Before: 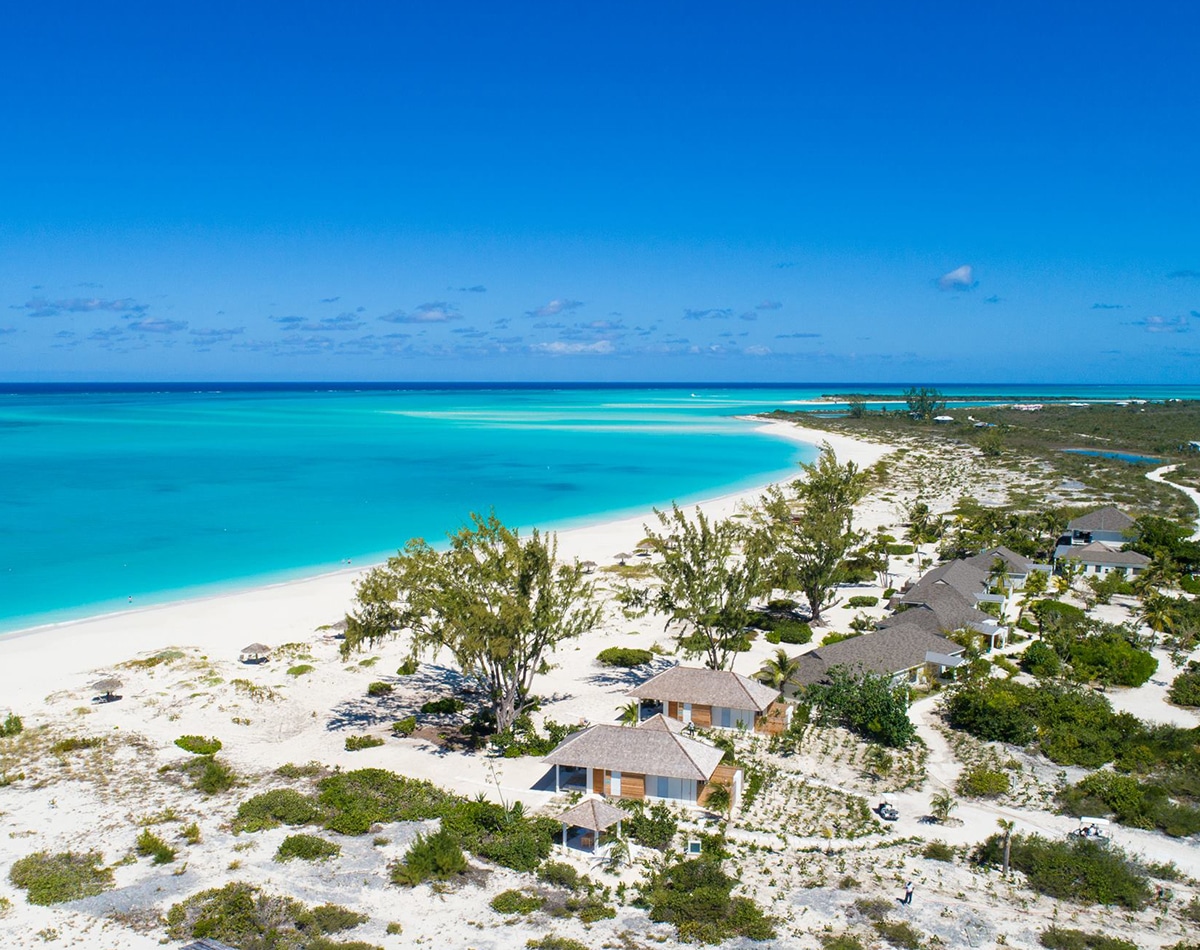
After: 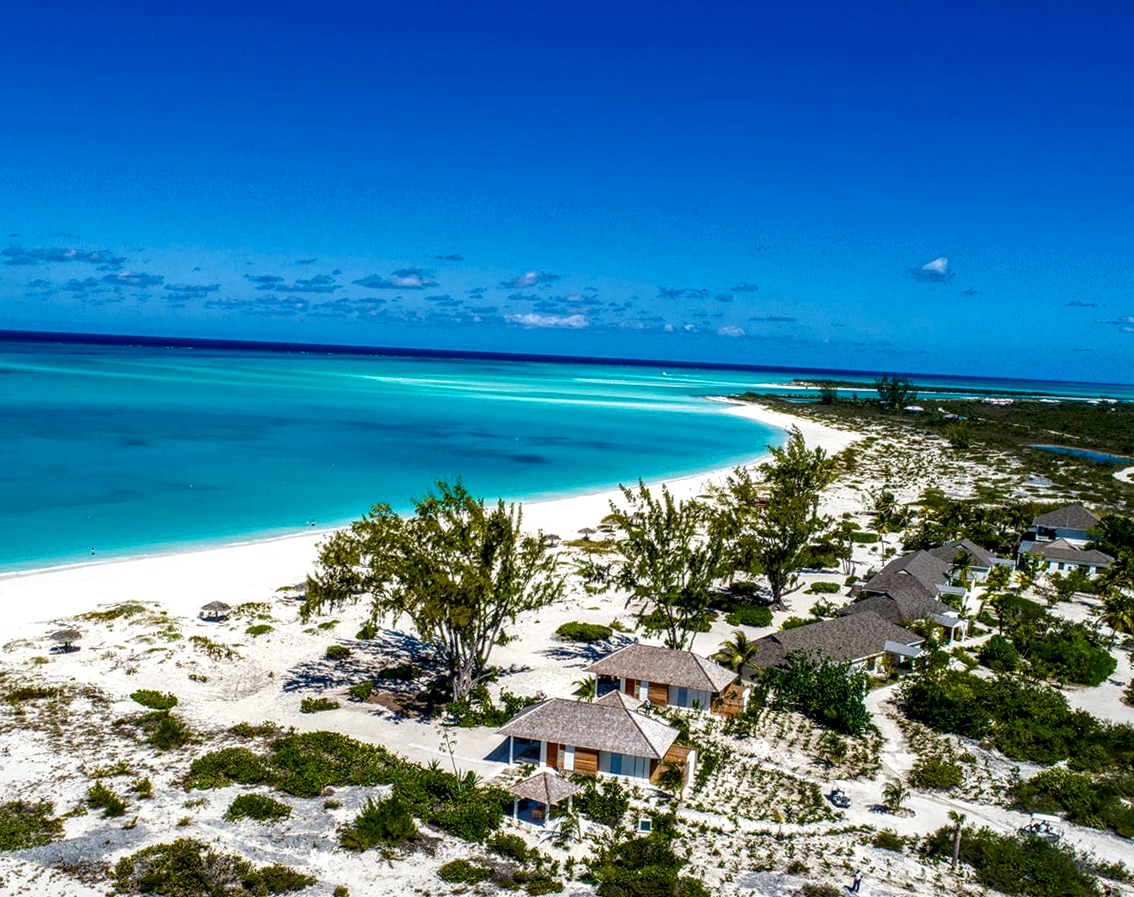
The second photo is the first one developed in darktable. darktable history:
crop and rotate: angle -2.69°
local contrast: highlights 6%, shadows 0%, detail 182%
contrast brightness saturation: brightness -0.248, saturation 0.202
